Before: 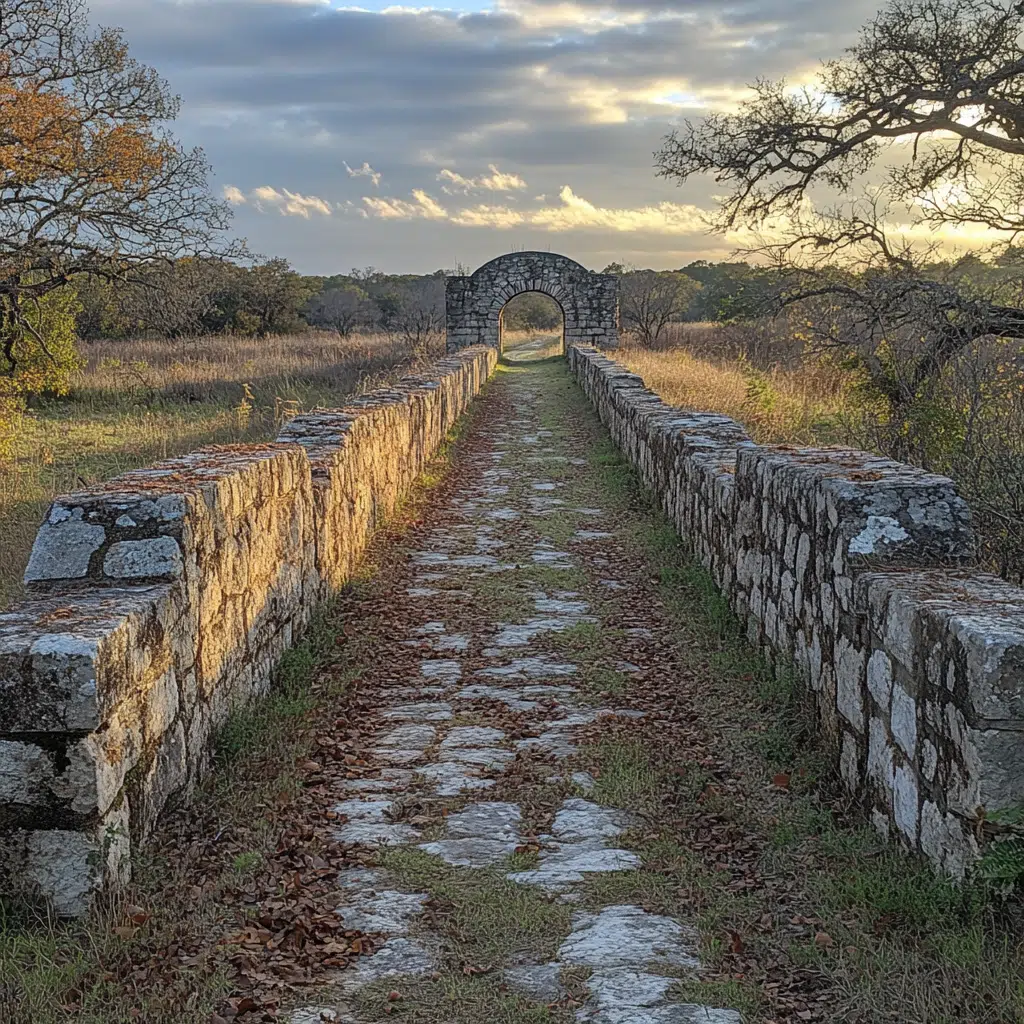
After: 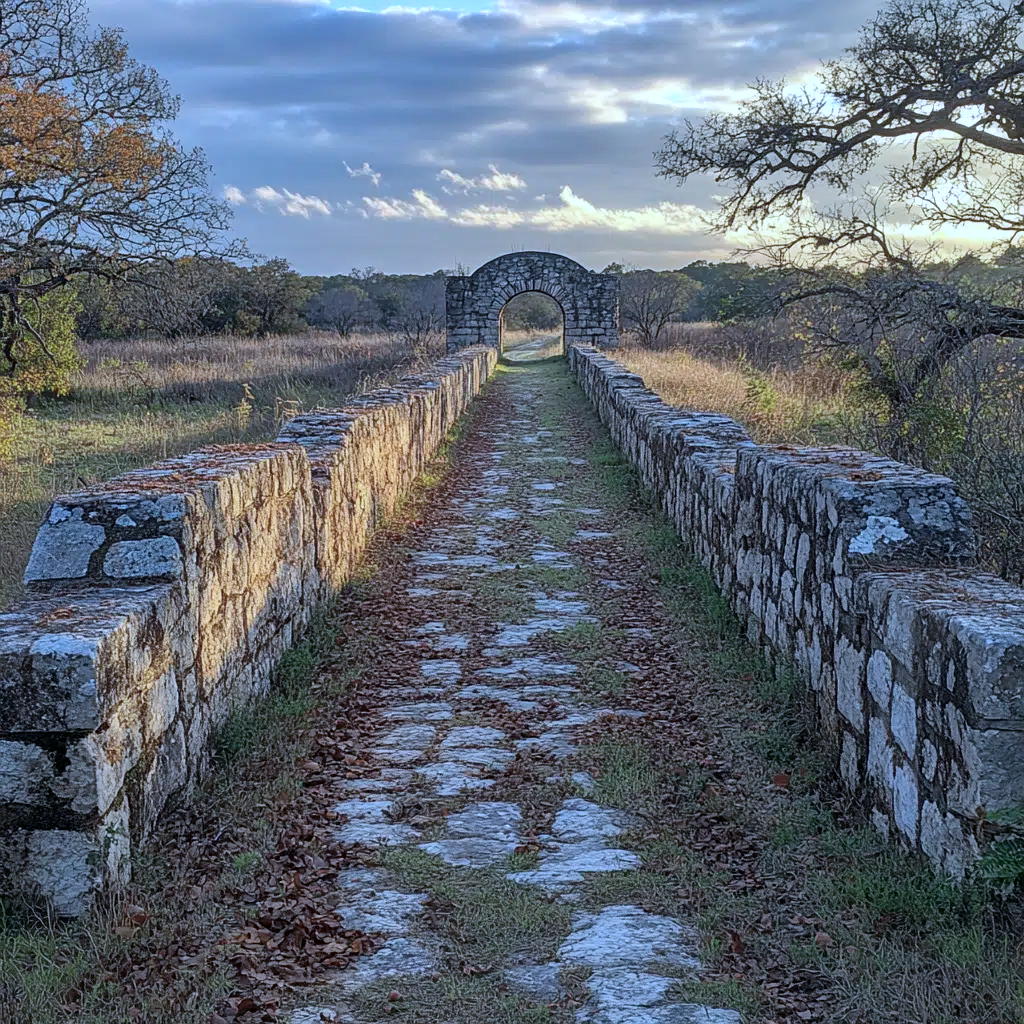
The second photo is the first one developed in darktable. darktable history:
color calibration: illuminant custom, x 0.39, y 0.392, temperature 3856.94 K
local contrast: mode bilateral grid, contrast 20, coarseness 50, detail 120%, midtone range 0.2
